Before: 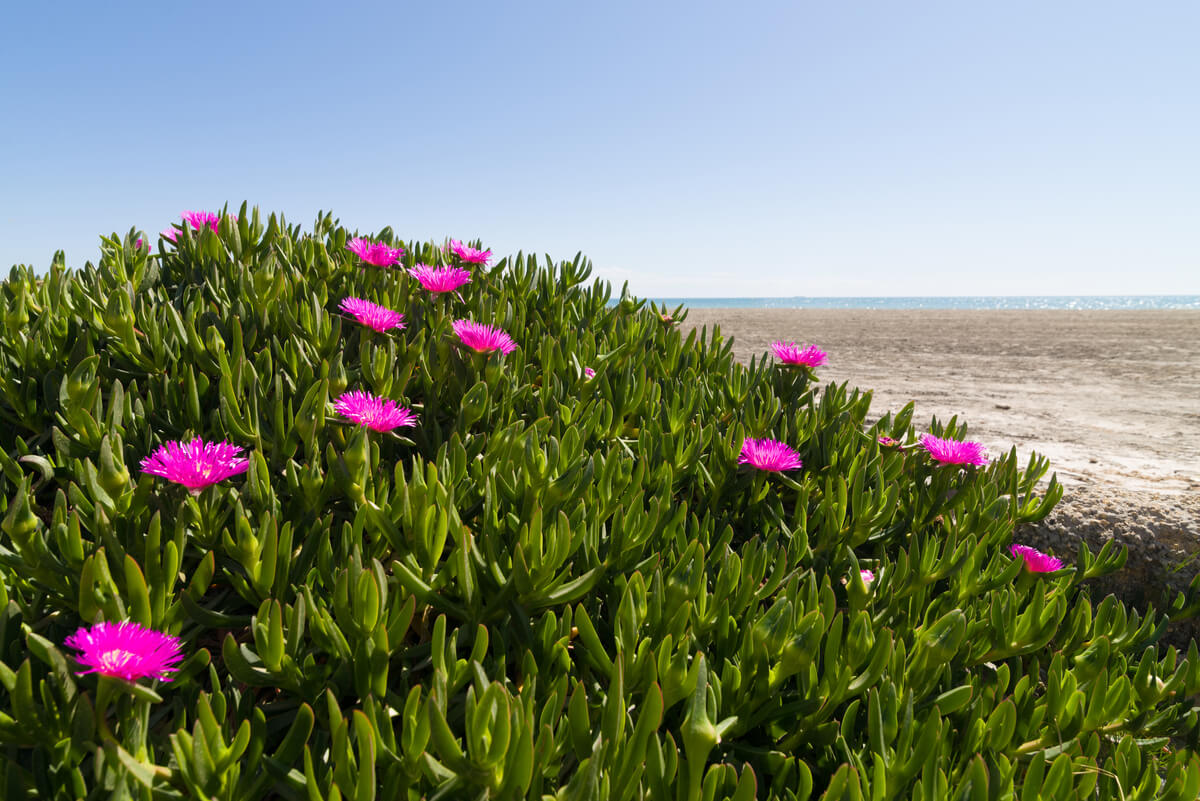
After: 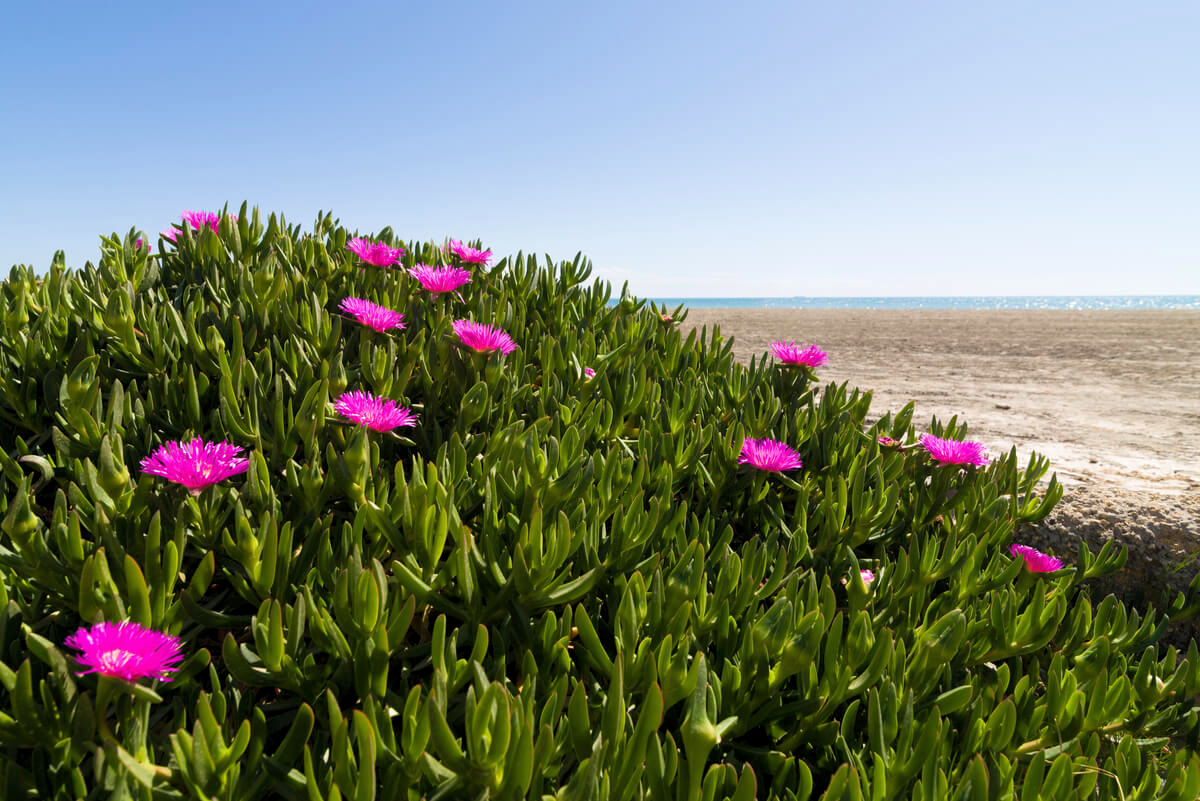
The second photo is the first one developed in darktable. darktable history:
velvia: on, module defaults
exposure: compensate highlight preservation false
levels: levels [0.026, 0.507, 0.987]
